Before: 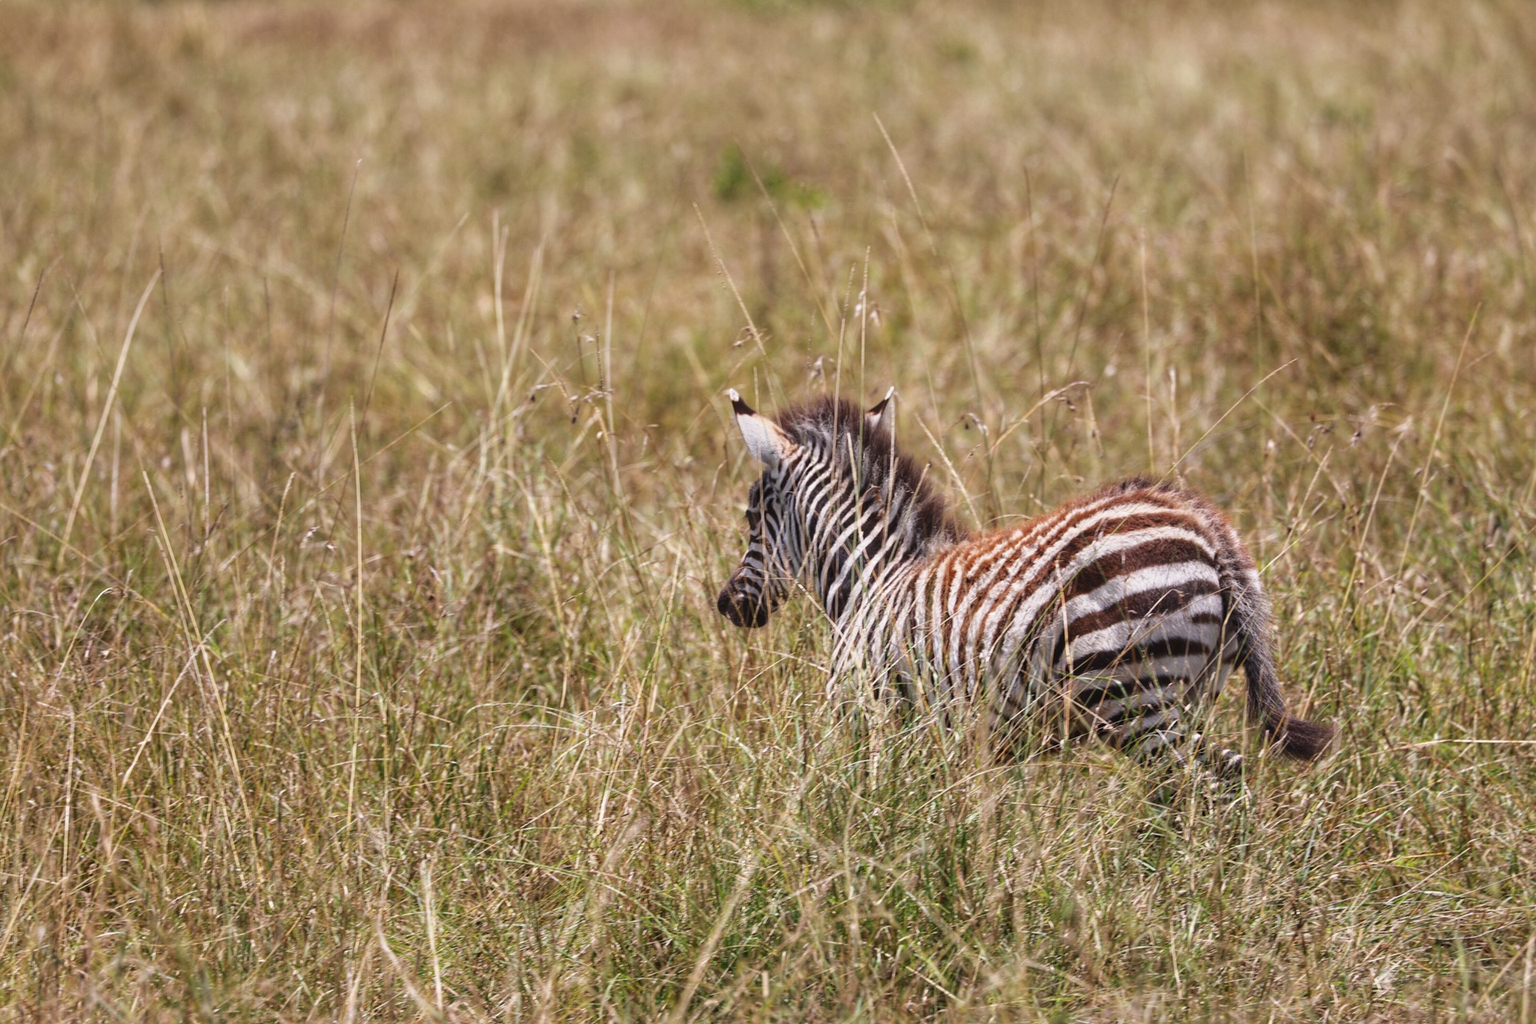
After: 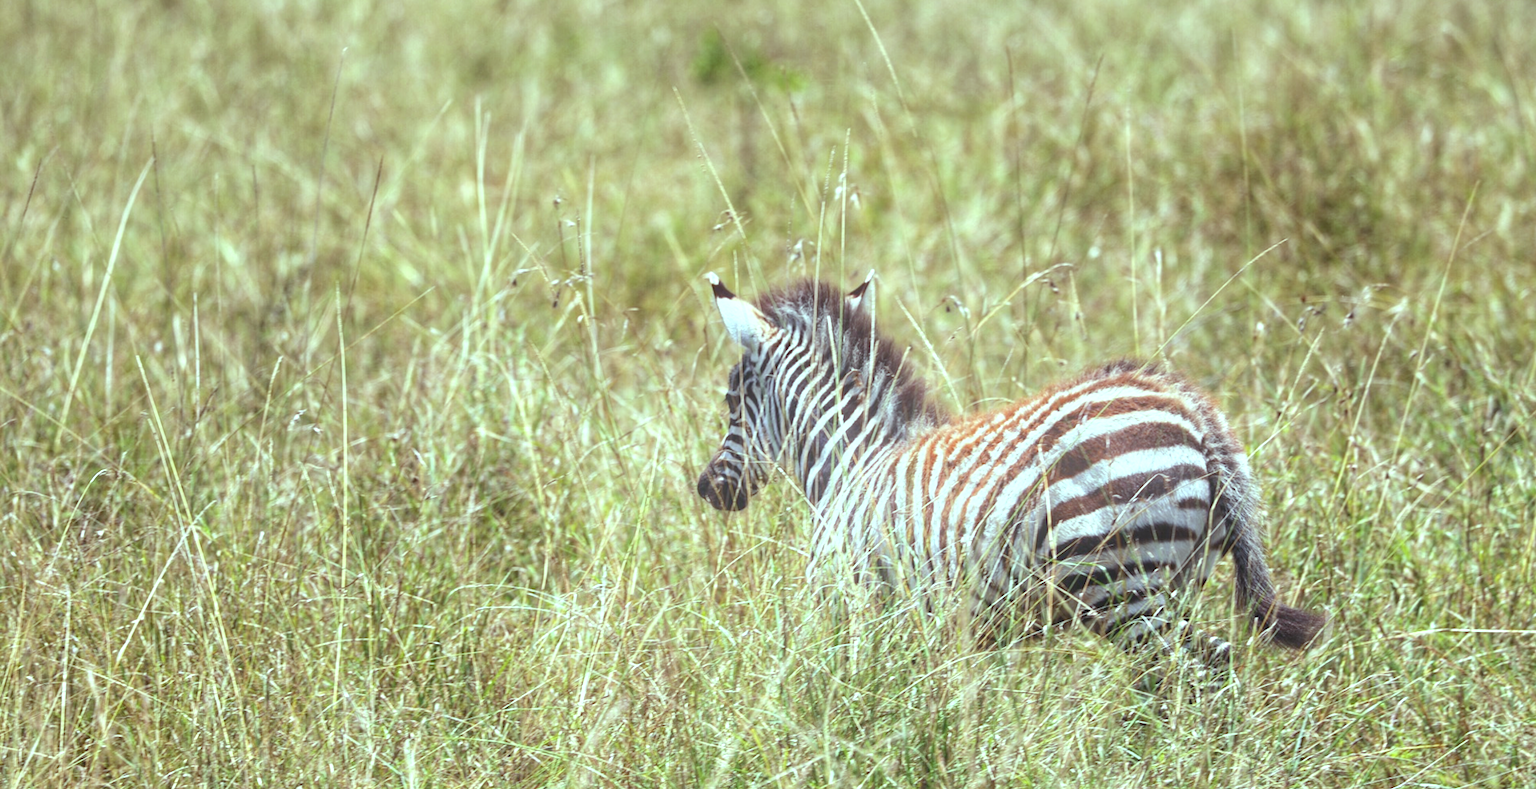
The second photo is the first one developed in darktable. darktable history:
tone equalizer: on, module defaults
rotate and perspective: lens shift (horizontal) -0.055, automatic cropping off
color balance: mode lift, gamma, gain (sRGB), lift [0.997, 0.979, 1.021, 1.011], gamma [1, 1.084, 0.916, 0.998], gain [1, 0.87, 1.13, 1.101], contrast 4.55%, contrast fulcrum 38.24%, output saturation 104.09%
bloom: size 16%, threshold 98%, strength 20%
exposure: black level correction 0.001, exposure 0.5 EV, compensate exposure bias true, compensate highlight preservation false
crop and rotate: top 12.5%, bottom 12.5%
